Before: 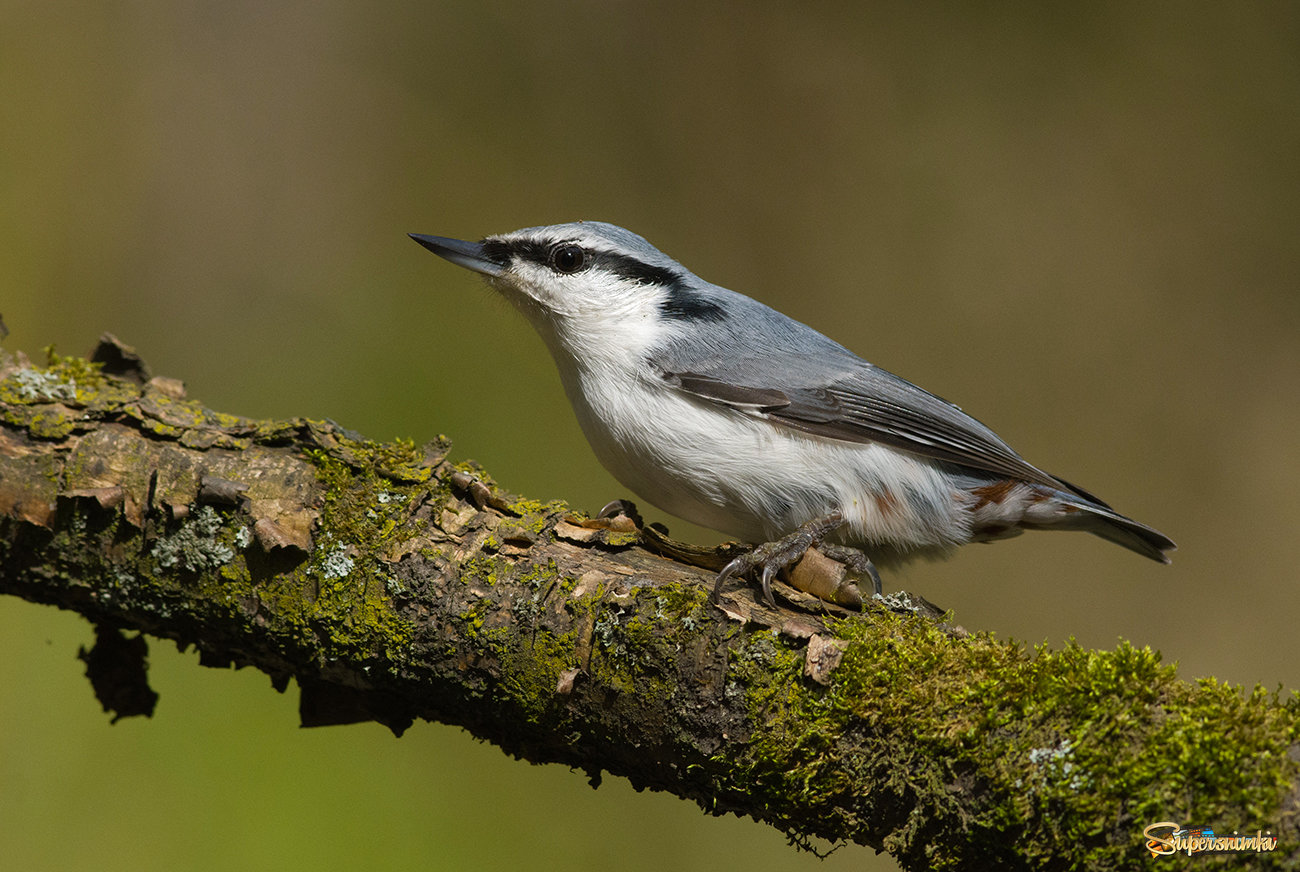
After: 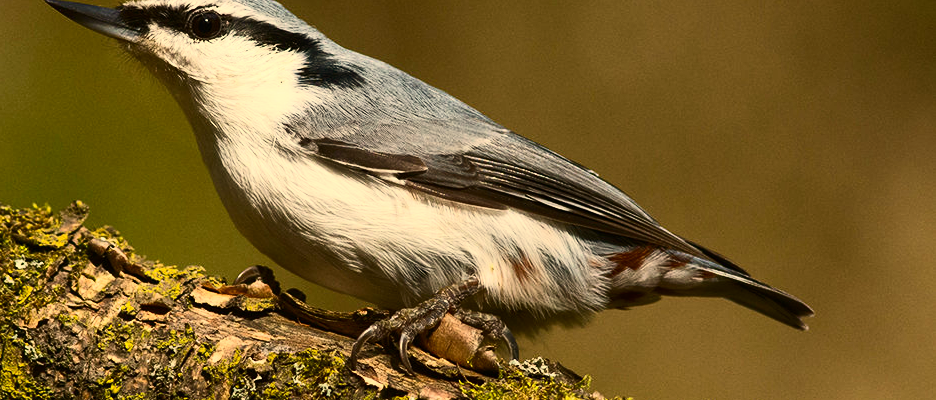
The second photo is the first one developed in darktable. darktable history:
white balance: red 1.123, blue 0.83
crop and rotate: left 27.938%, top 27.046%, bottom 27.046%
contrast brightness saturation: contrast 0.4, brightness 0.1, saturation 0.21
